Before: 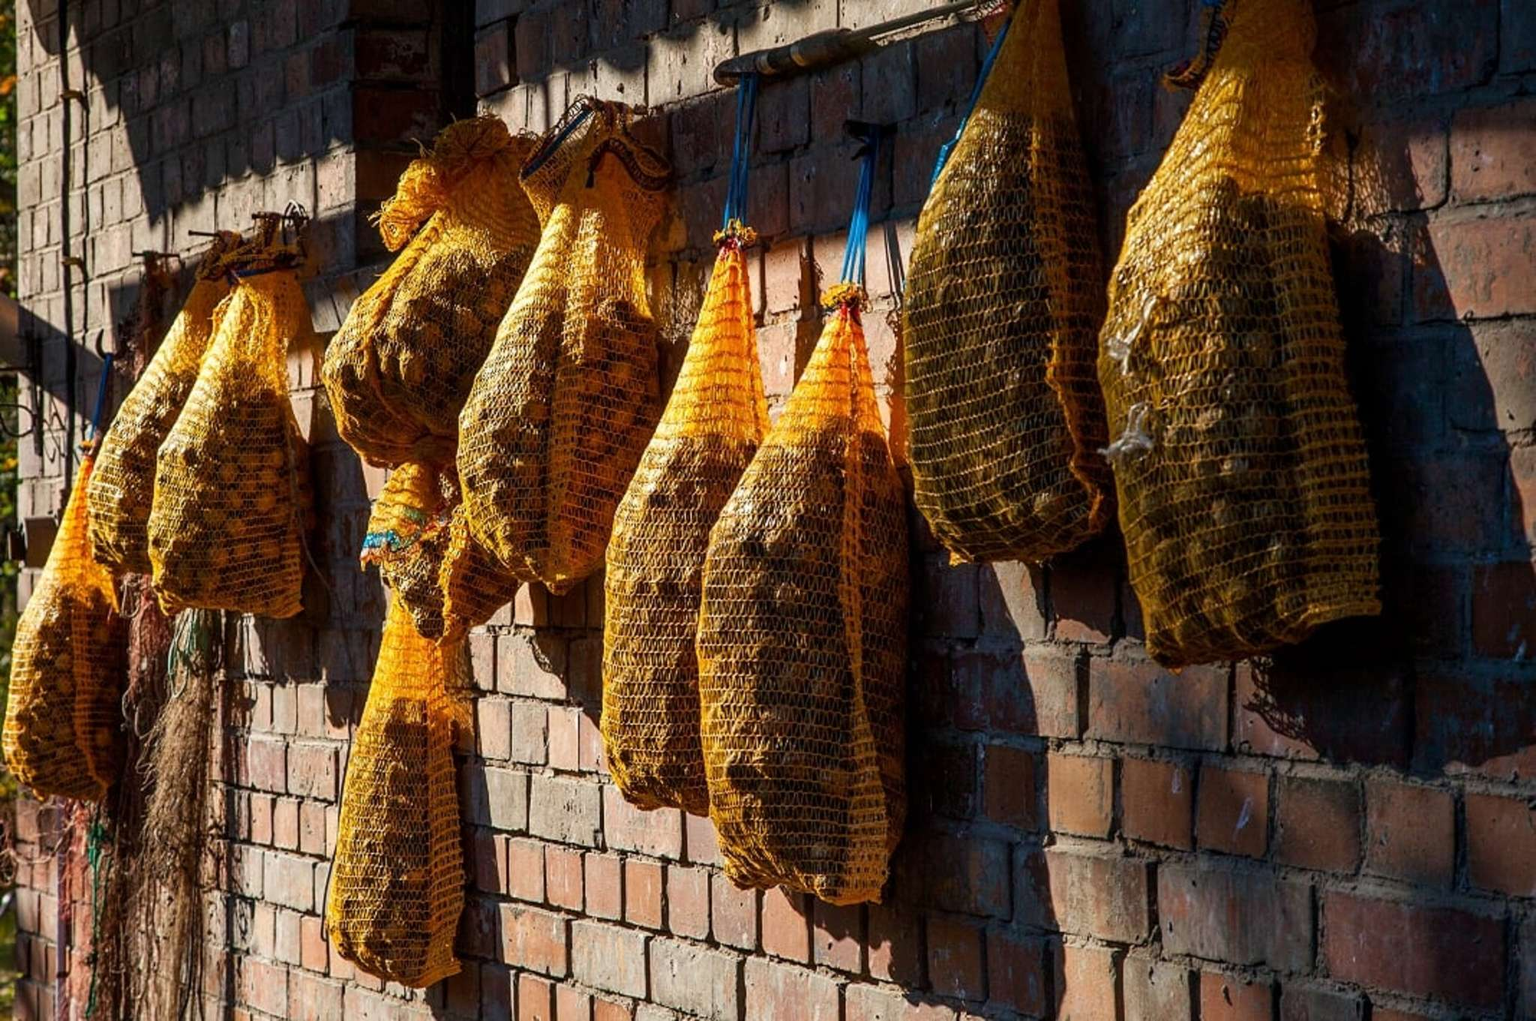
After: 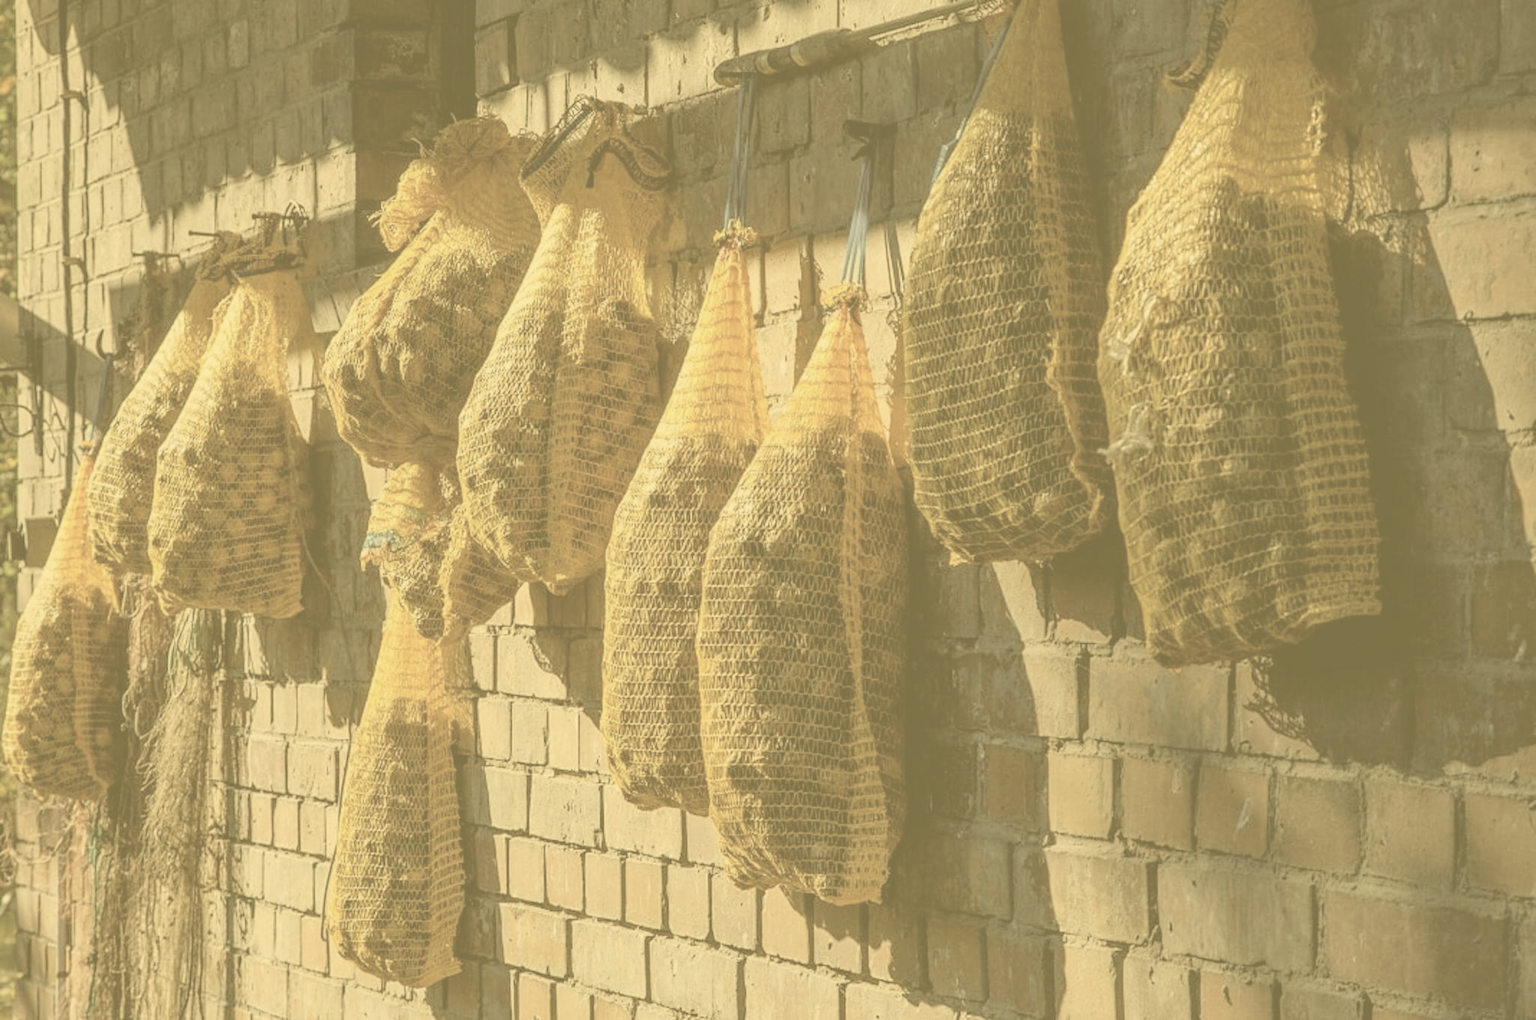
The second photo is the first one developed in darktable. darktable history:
color correction: highlights a* 0.162, highlights b* 29.53, shadows a* -0.162, shadows b* 21.09
contrast brightness saturation: contrast -0.32, brightness 0.75, saturation -0.78
